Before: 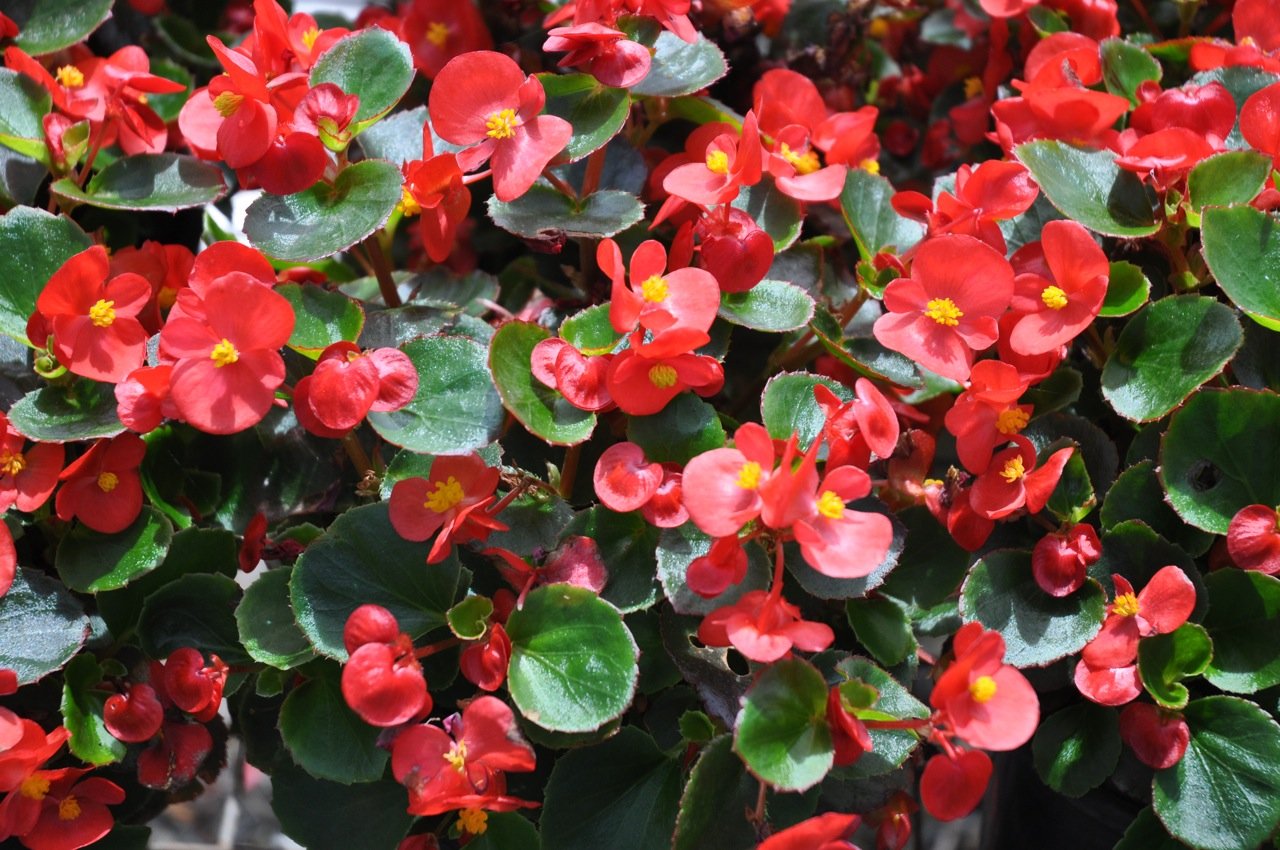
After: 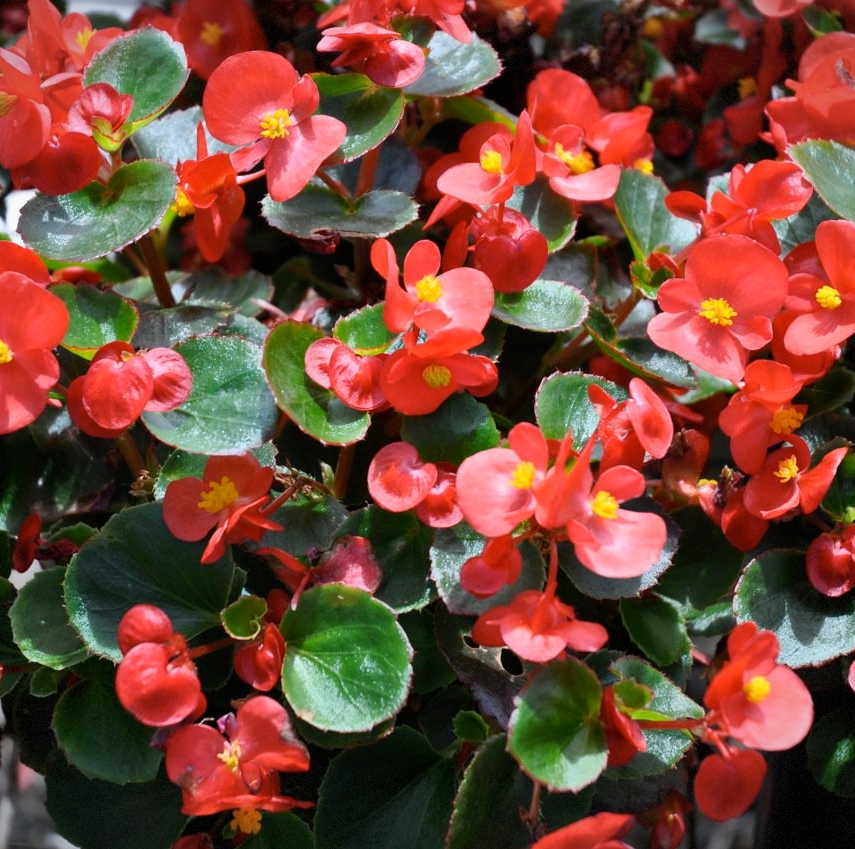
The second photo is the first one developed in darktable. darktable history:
vignetting: fall-off start 100%, fall-off radius 71%, brightness -0.434, saturation -0.2, width/height ratio 1.178, dithering 8-bit output, unbound false
crop and rotate: left 17.732%, right 15.423%
